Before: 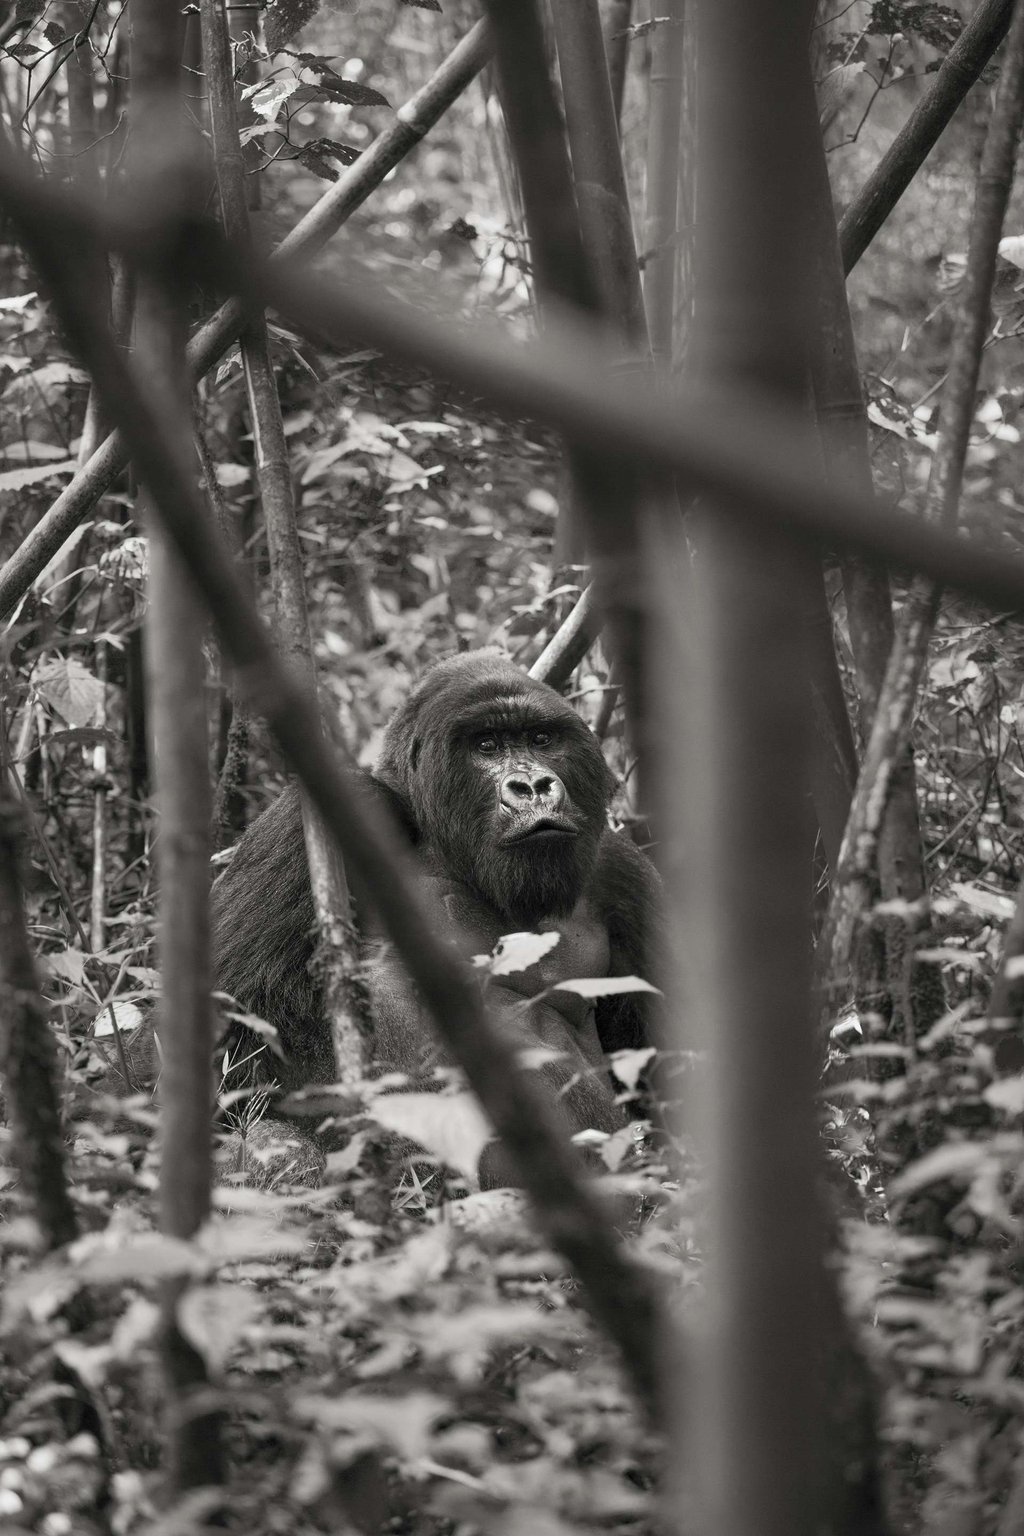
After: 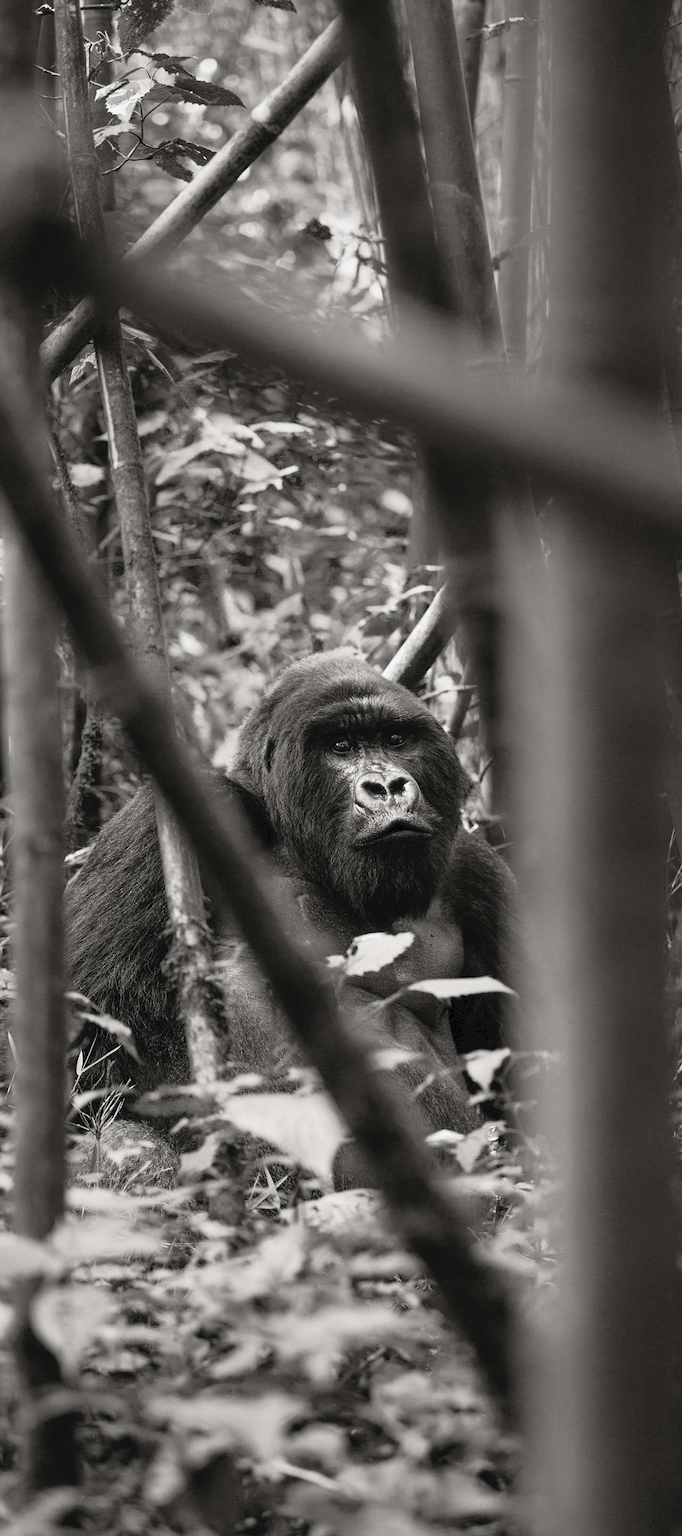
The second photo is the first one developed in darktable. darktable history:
filmic rgb: middle gray luminance 18.42%, black relative exposure -11.45 EV, white relative exposure 2.55 EV, threshold 6 EV, target black luminance 0%, hardness 8.41, latitude 99%, contrast 1.084, shadows ↔ highlights balance 0.505%, add noise in highlights 0, preserve chrominance max RGB, color science v3 (2019), use custom middle-gray values true, iterations of high-quality reconstruction 0, contrast in highlights soft, enable highlight reconstruction true
crop and rotate: left 14.292%, right 19.041%
tone curve: curves: ch0 [(0, 0) (0.003, 0.049) (0.011, 0.051) (0.025, 0.055) (0.044, 0.065) (0.069, 0.081) (0.1, 0.11) (0.136, 0.15) (0.177, 0.195) (0.224, 0.242) (0.277, 0.308) (0.335, 0.375) (0.399, 0.436) (0.468, 0.5) (0.543, 0.574) (0.623, 0.665) (0.709, 0.761) (0.801, 0.851) (0.898, 0.933) (1, 1)], preserve colors none
